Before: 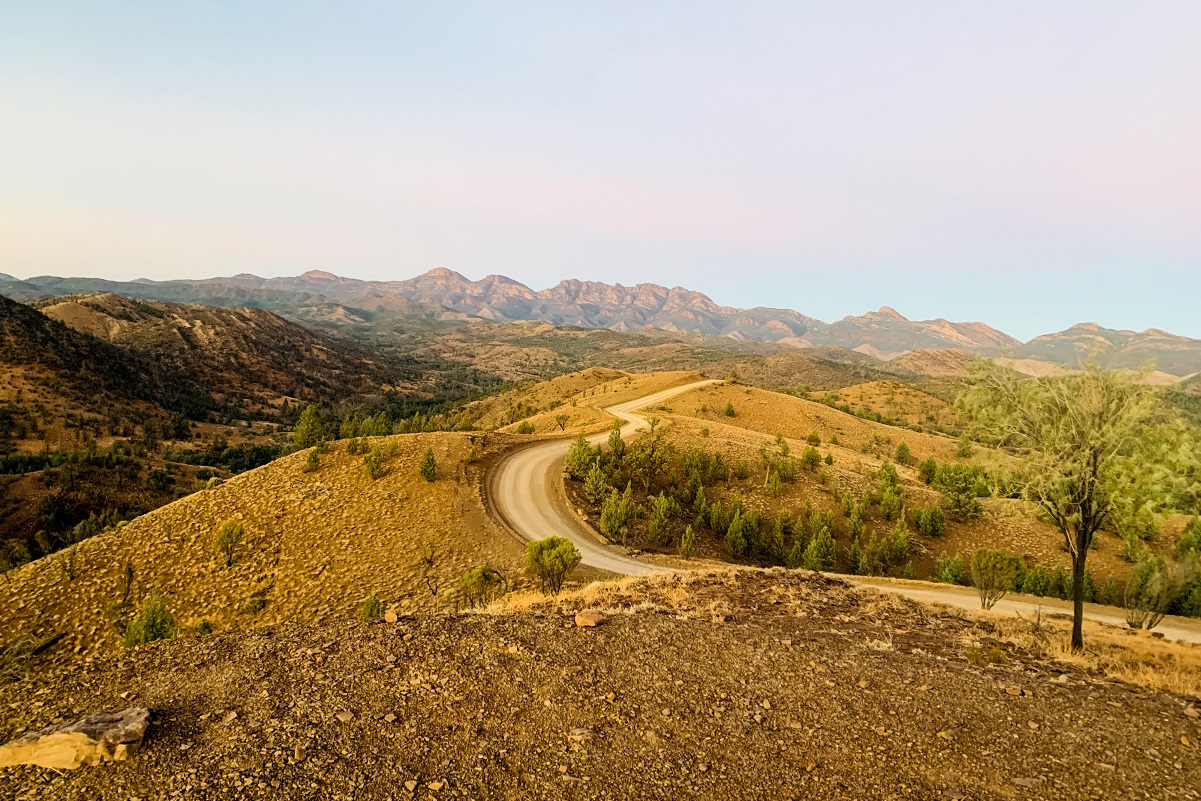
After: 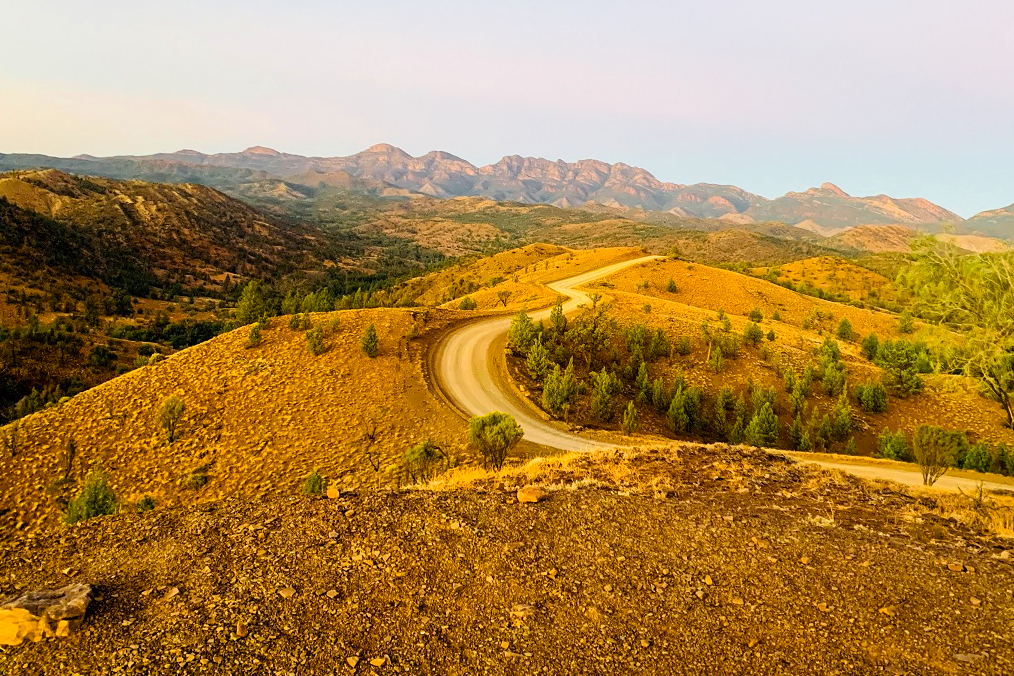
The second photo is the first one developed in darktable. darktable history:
color zones: curves: ch0 [(0.224, 0.526) (0.75, 0.5)]; ch1 [(0.055, 0.526) (0.224, 0.761) (0.377, 0.526) (0.75, 0.5)]
crop and rotate: left 4.842%, top 15.51%, right 10.668%
